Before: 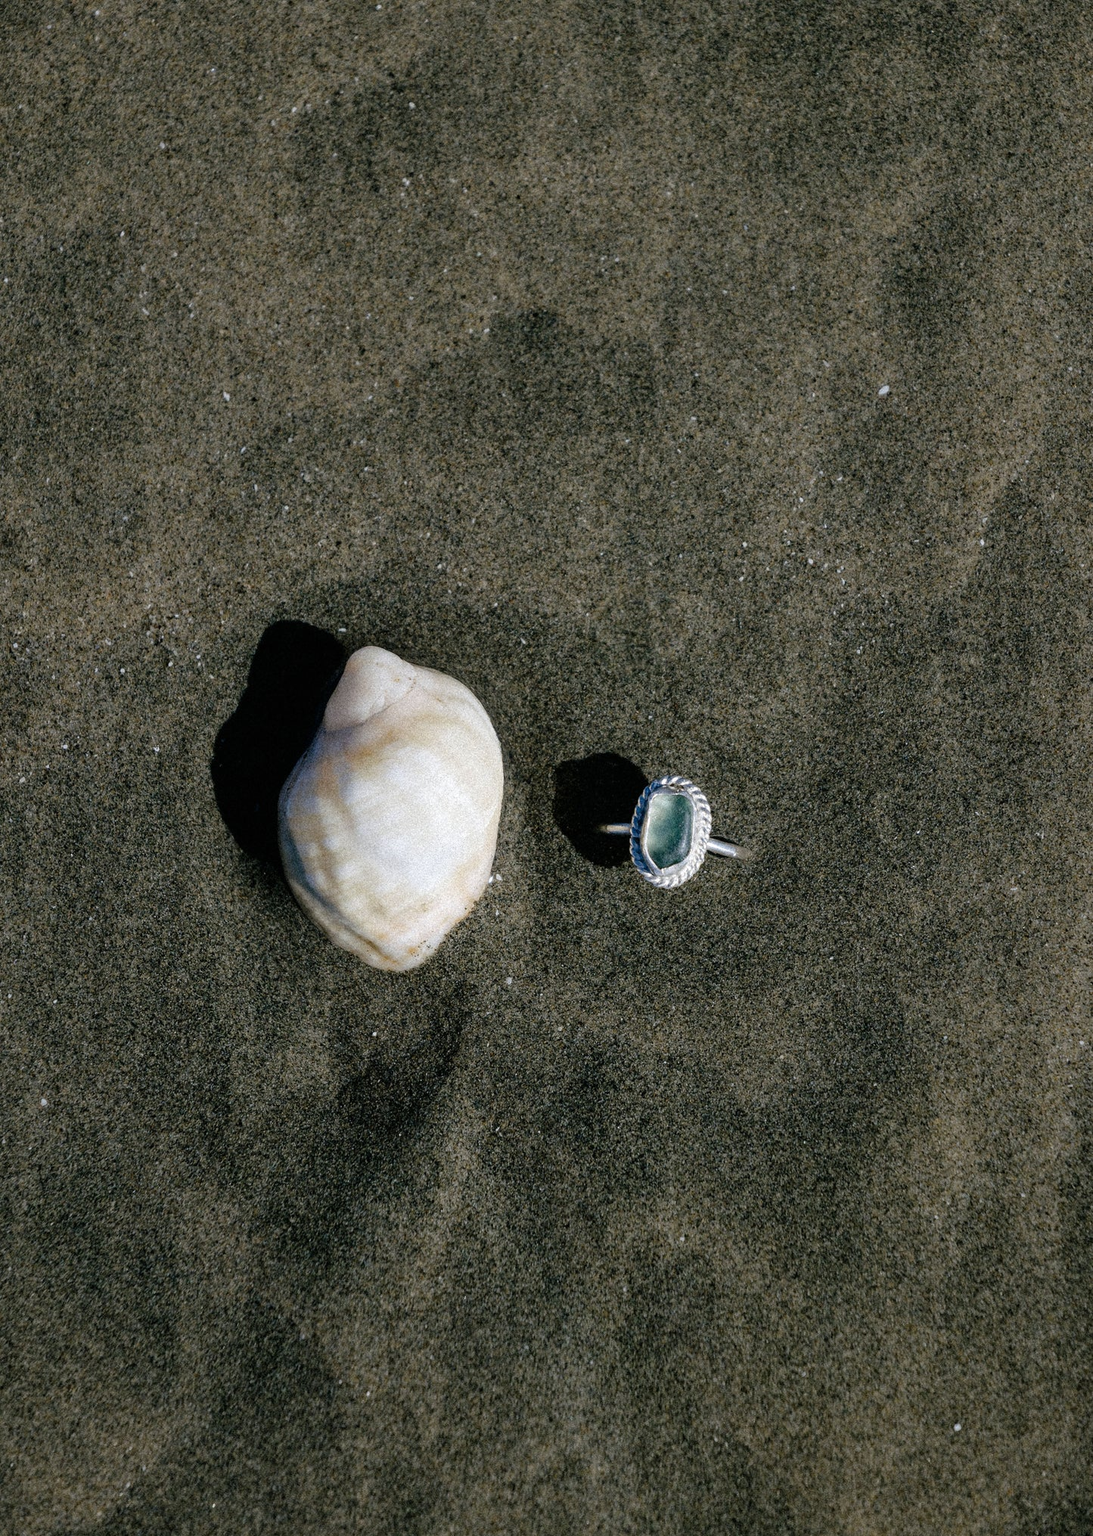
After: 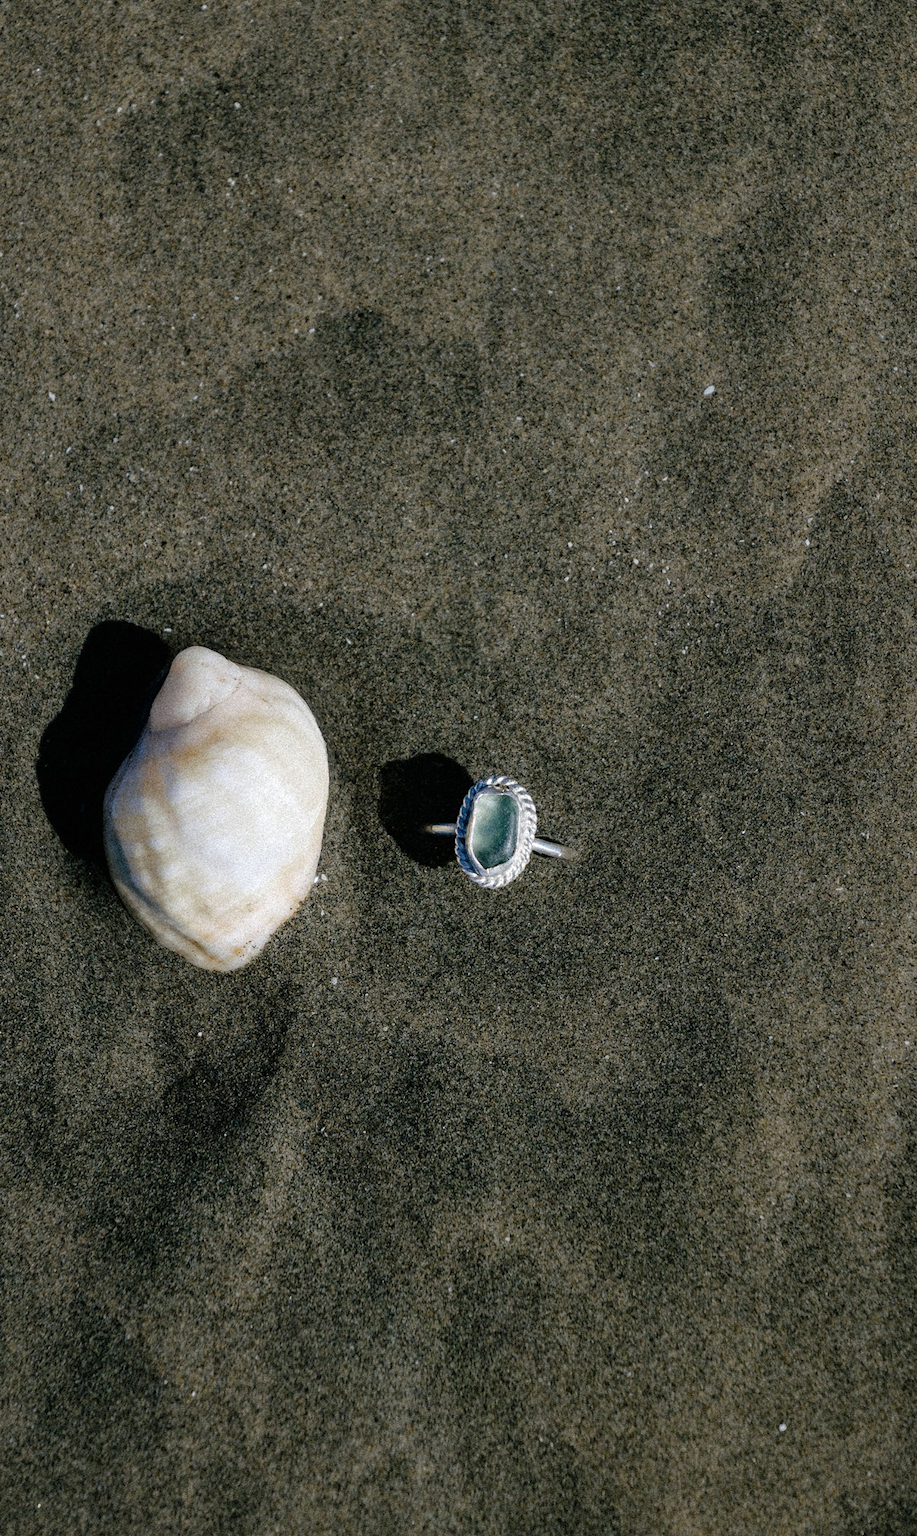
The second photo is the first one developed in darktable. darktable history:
crop: left 16.014%
